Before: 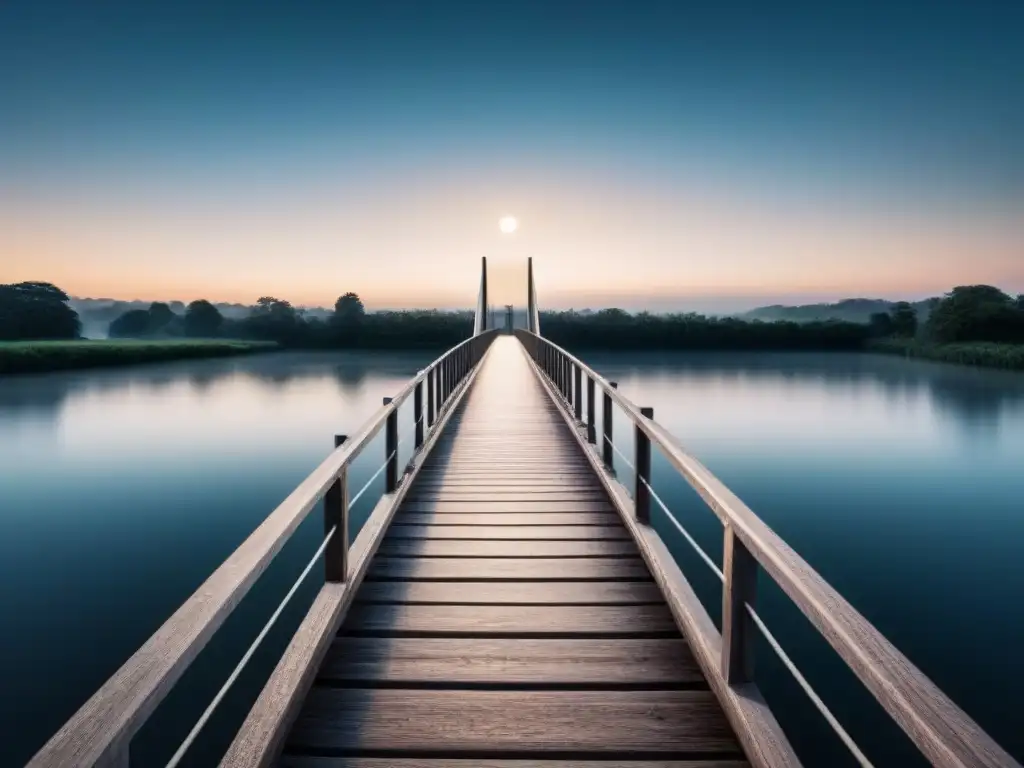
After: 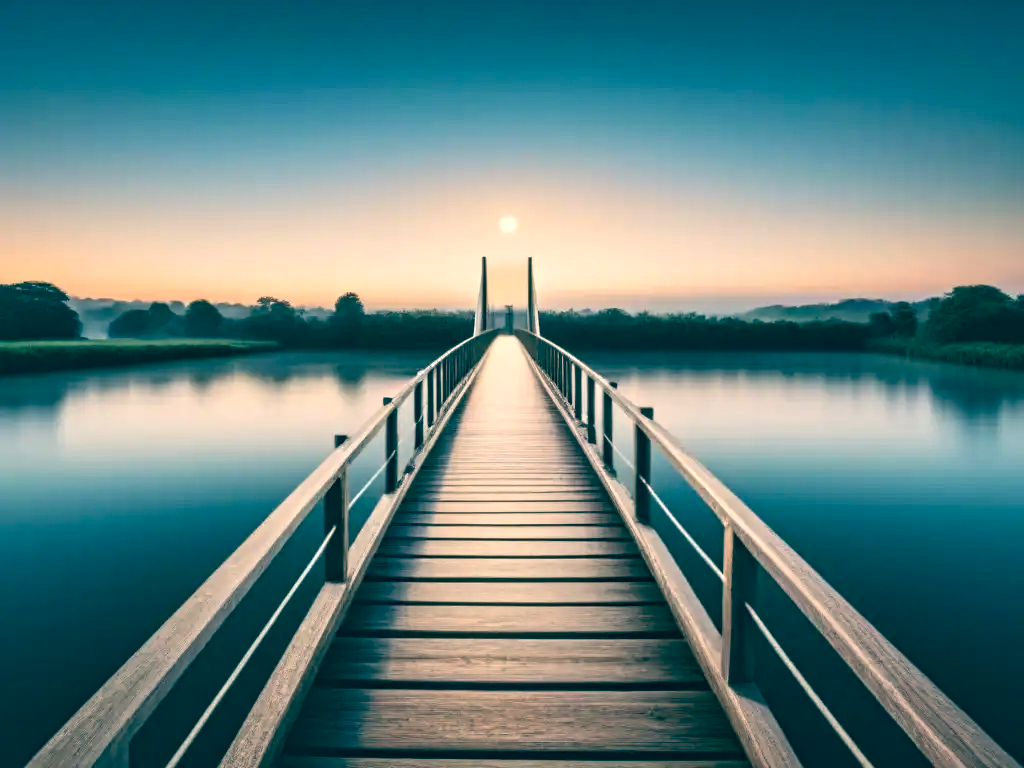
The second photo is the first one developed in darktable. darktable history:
color balance: lift [1.005, 0.99, 1.007, 1.01], gamma [1, 0.979, 1.011, 1.021], gain [0.923, 1.098, 1.025, 0.902], input saturation 90.45%, contrast 7.73%, output saturation 105.91%
contrast equalizer: y [[0.5, 0.501, 0.525, 0.597, 0.58, 0.514], [0.5 ×6], [0.5 ×6], [0 ×6], [0 ×6]]
contrast brightness saturation: brightness 0.09, saturation 0.19
base curve: preserve colors none
